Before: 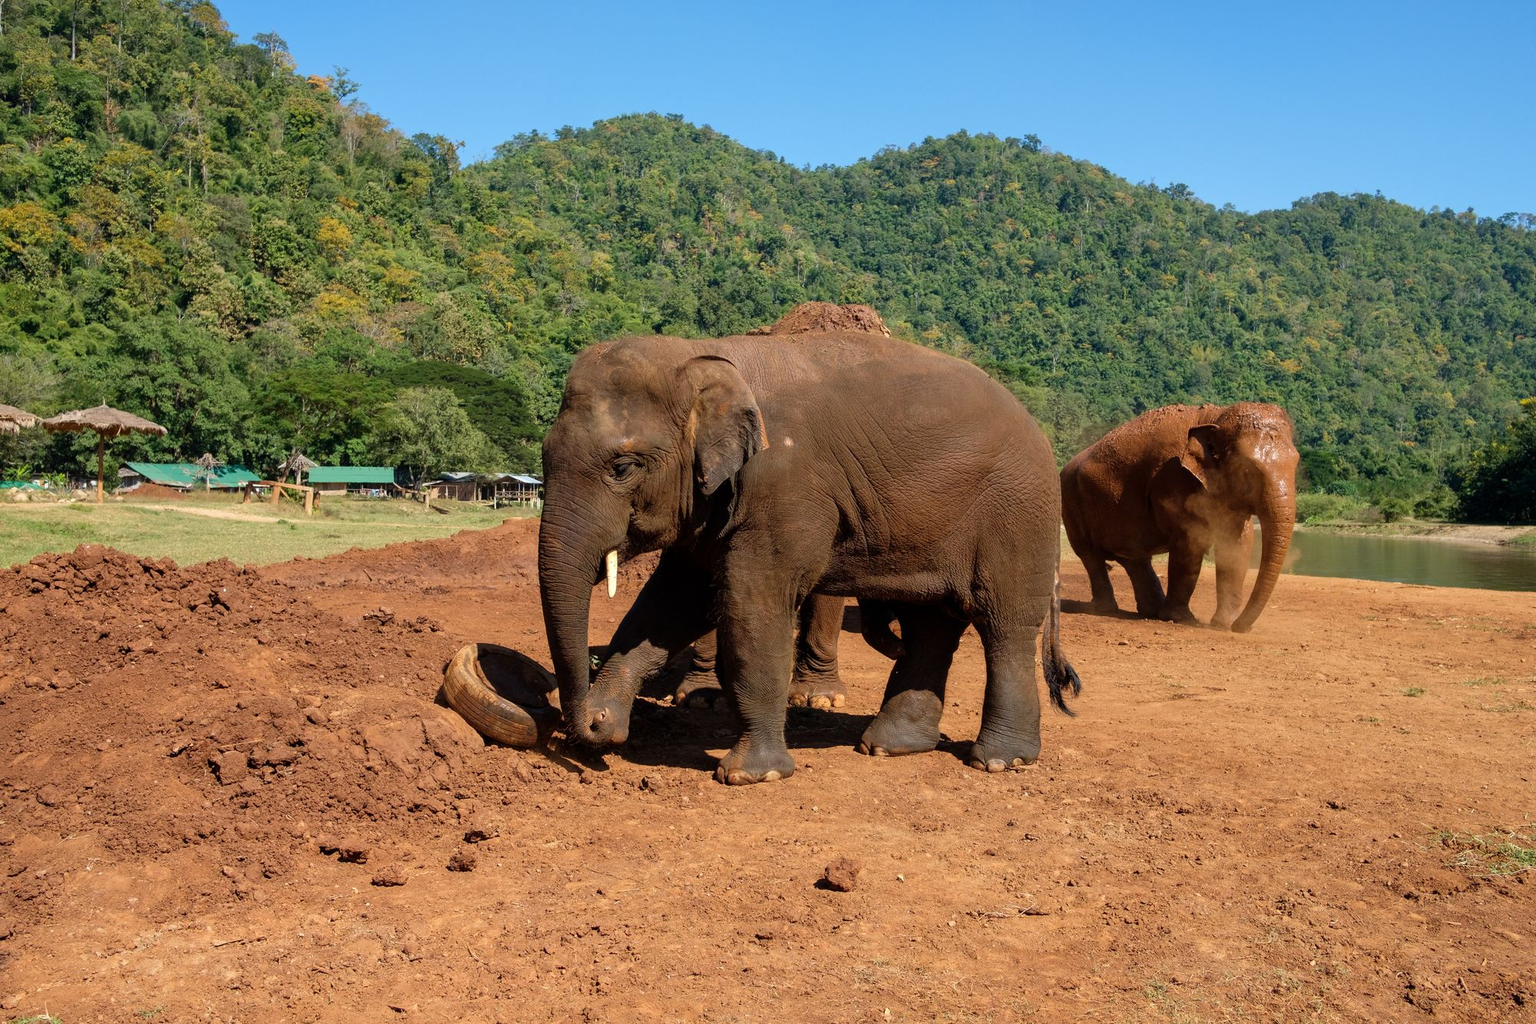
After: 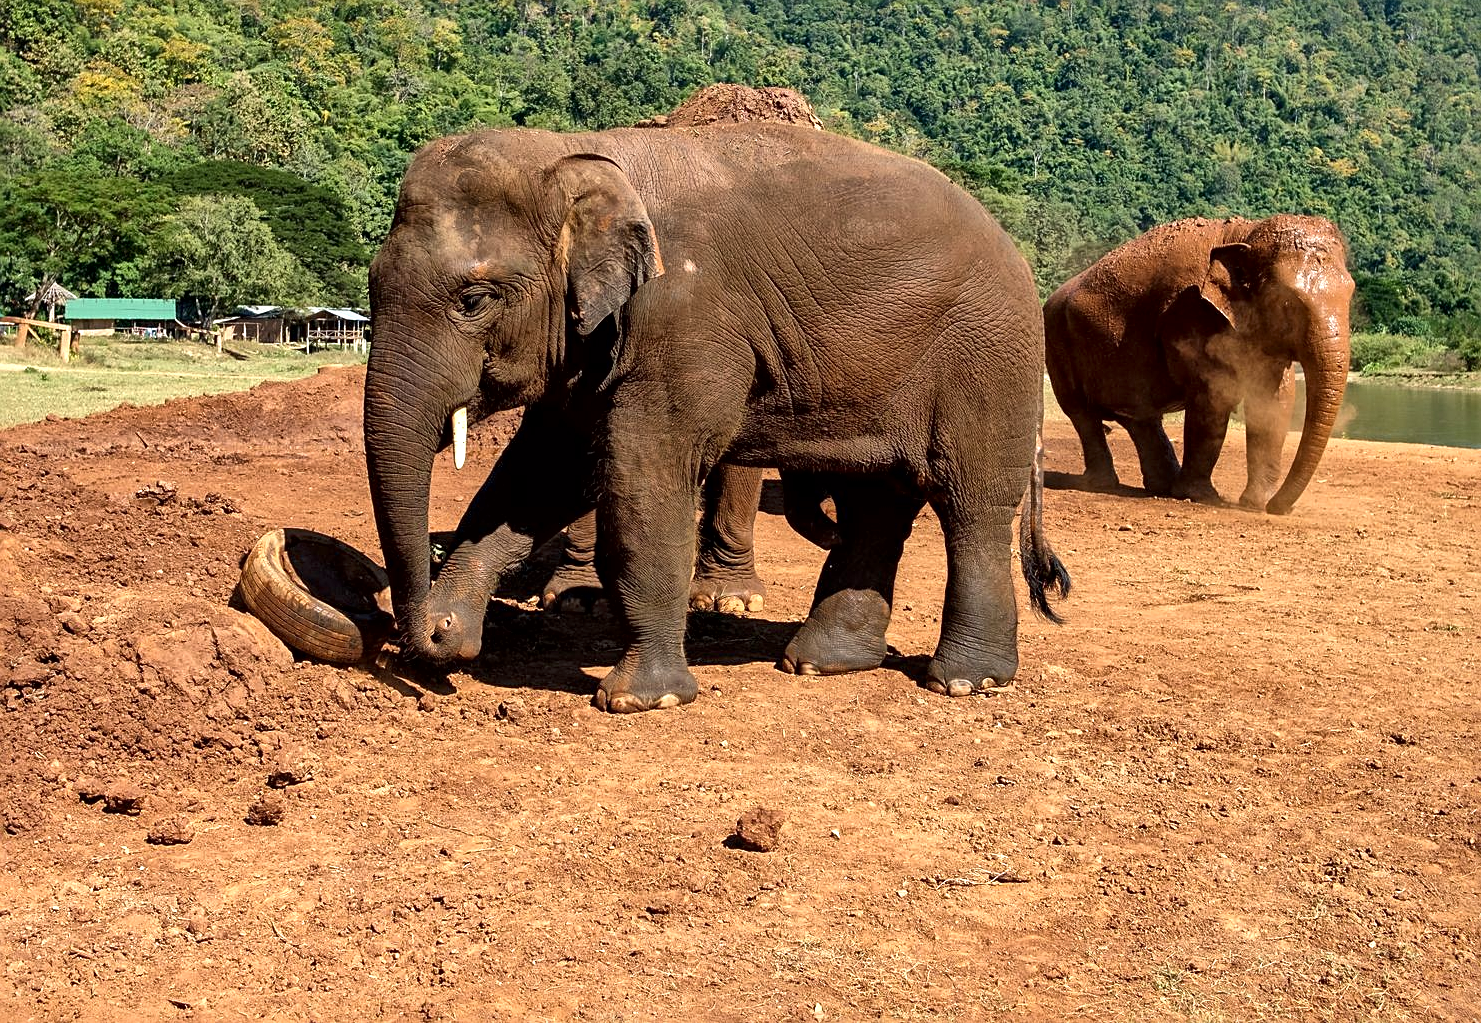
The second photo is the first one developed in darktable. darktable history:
crop: left 16.883%, top 23.199%, right 9.055%
sharpen: on, module defaults
local contrast: mode bilateral grid, contrast 20, coarseness 49, detail 171%, midtone range 0.2
tone equalizer: -8 EV -0.45 EV, -7 EV -0.375 EV, -6 EV -0.309 EV, -5 EV -0.259 EV, -3 EV 0.19 EV, -2 EV 0.312 EV, -1 EV 0.404 EV, +0 EV 0.418 EV, smoothing diameter 24.81%, edges refinement/feathering 9.89, preserve details guided filter
